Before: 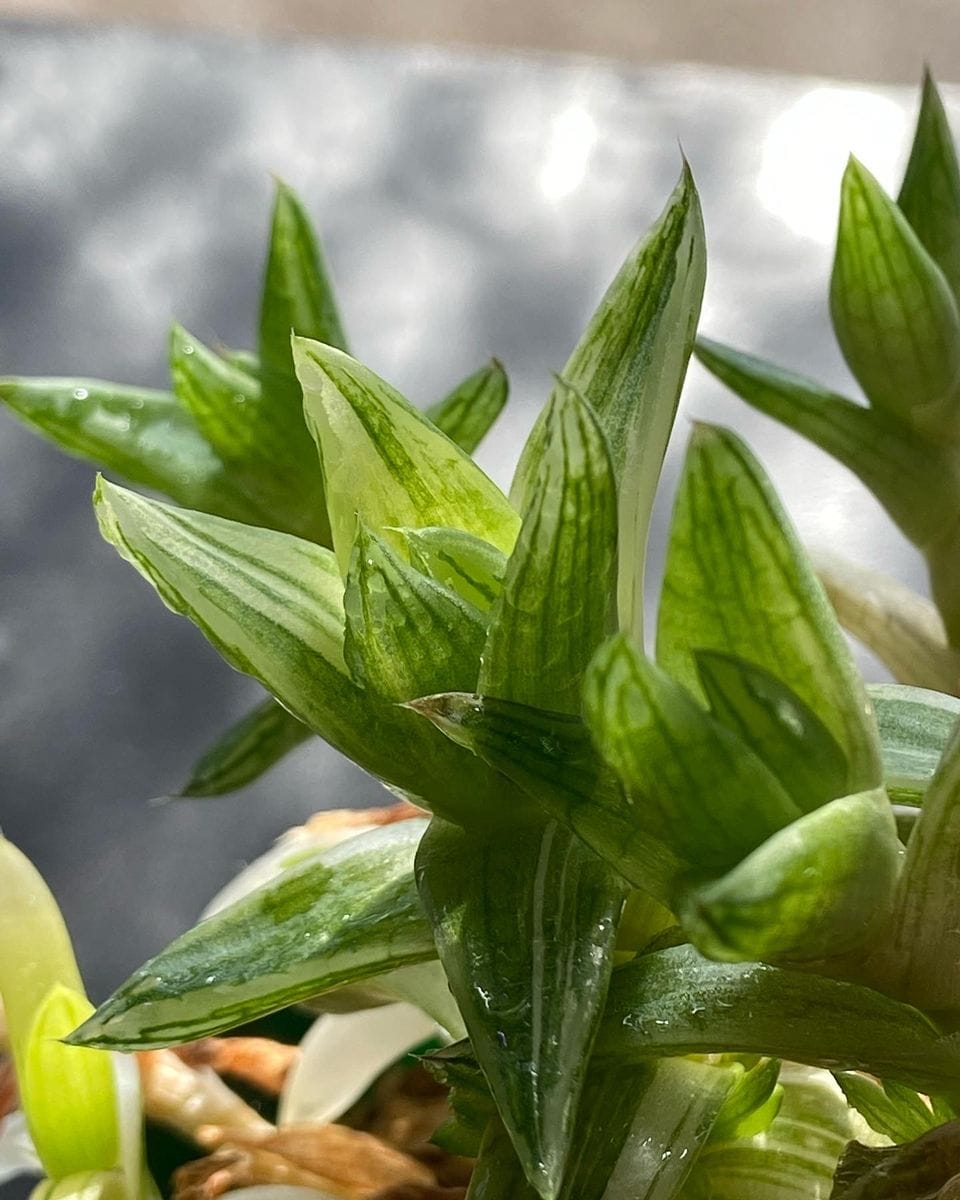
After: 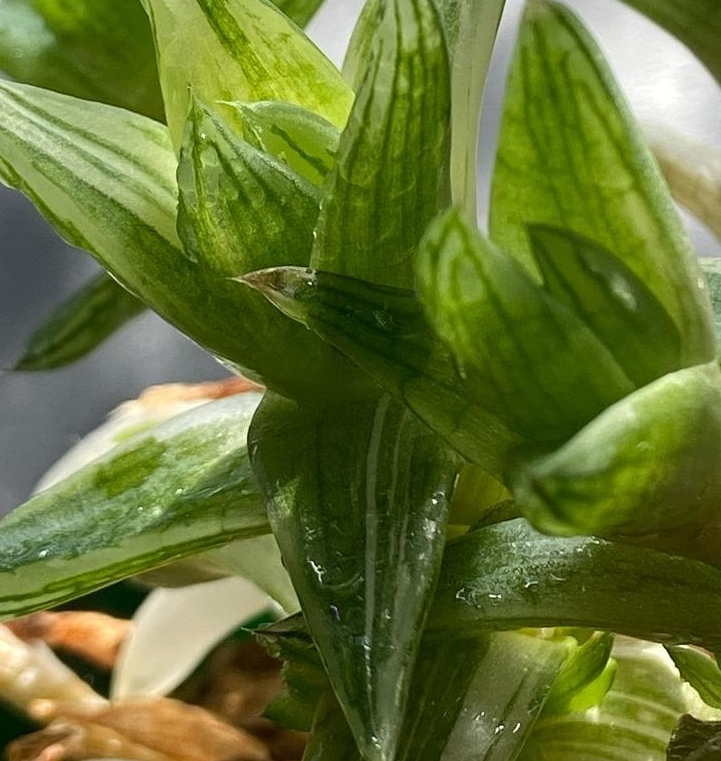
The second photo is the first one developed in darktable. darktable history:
crop and rotate: left 17.413%, top 35.573%, right 7.451%, bottom 0.948%
